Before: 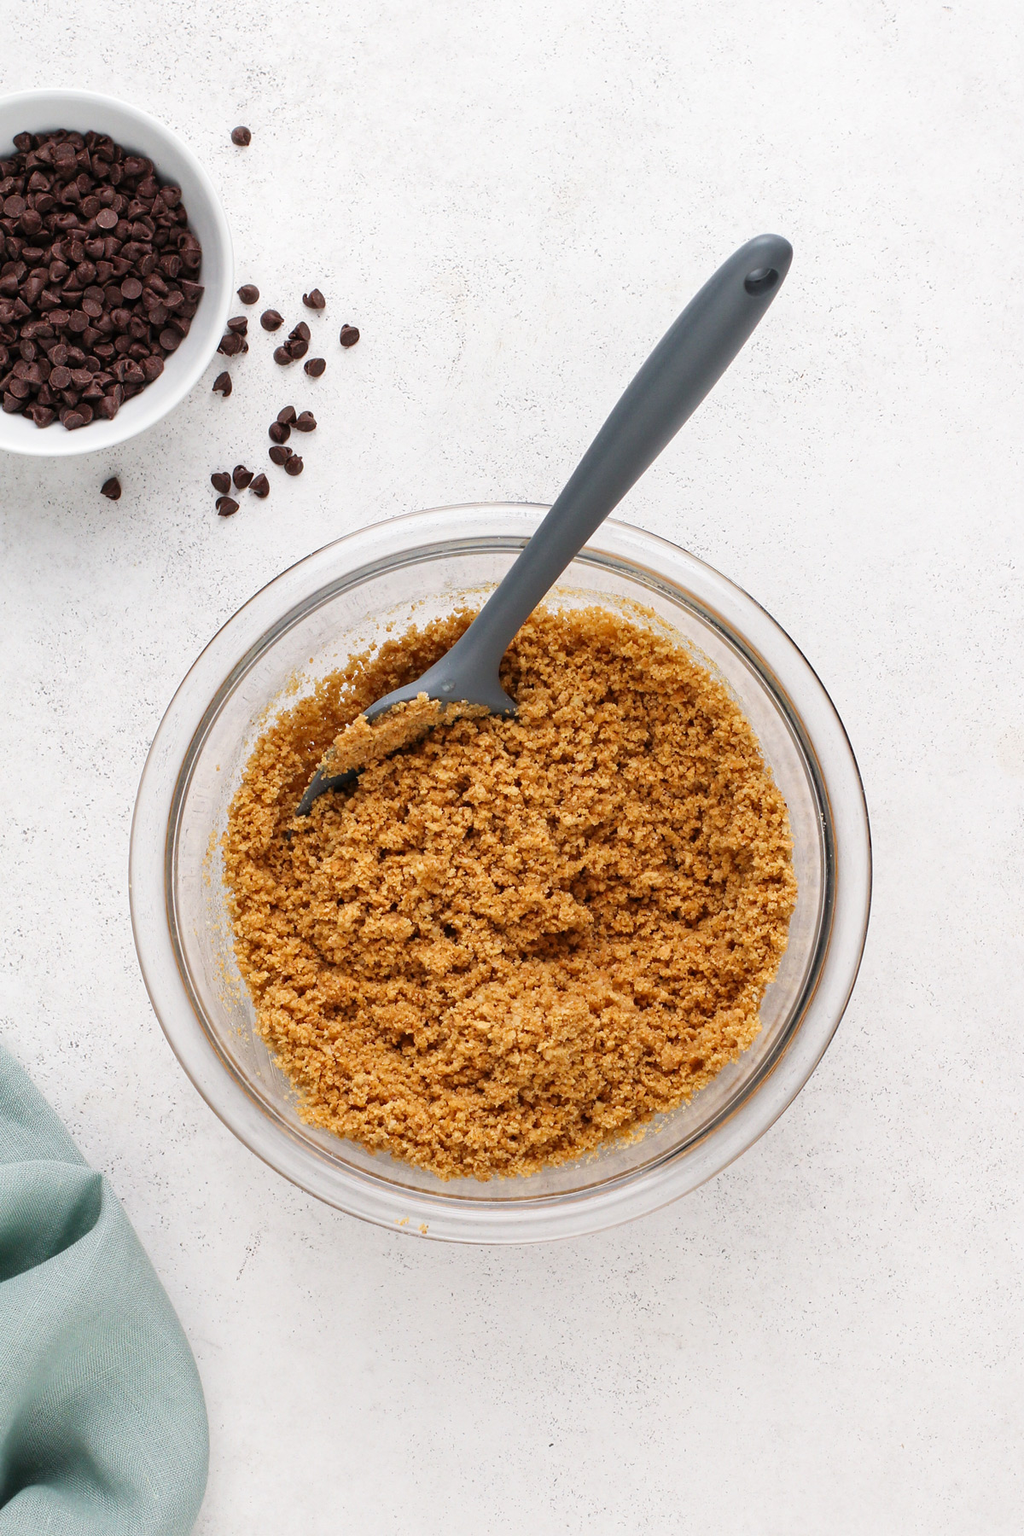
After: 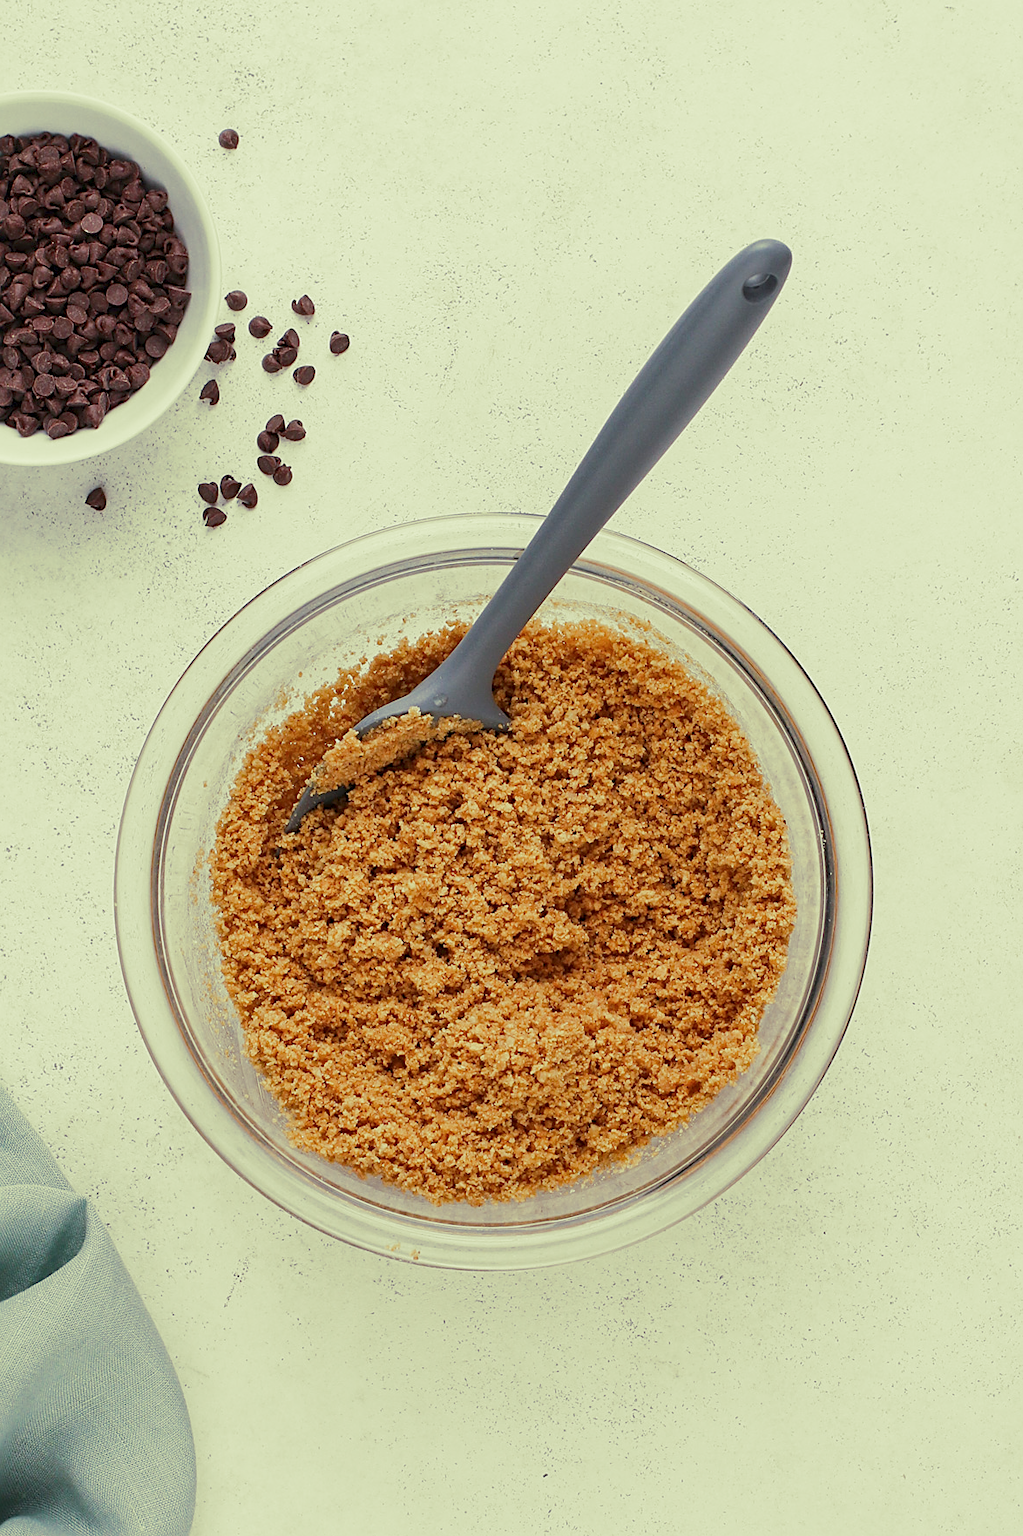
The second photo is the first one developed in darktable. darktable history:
crop: left 1.743%, right 0.268%, bottom 2.011%
sharpen: on, module defaults
tone equalizer: -8 EV -0.417 EV, -7 EV -0.389 EV, -6 EV -0.333 EV, -5 EV -0.222 EV, -3 EV 0.222 EV, -2 EV 0.333 EV, -1 EV 0.389 EV, +0 EV 0.417 EV, edges refinement/feathering 500, mask exposure compensation -1.57 EV, preserve details no
local contrast: highlights 100%, shadows 100%, detail 120%, midtone range 0.2
split-toning: shadows › hue 290.82°, shadows › saturation 0.34, highlights › saturation 0.38, balance 0, compress 50%
color balance rgb: contrast -30%
